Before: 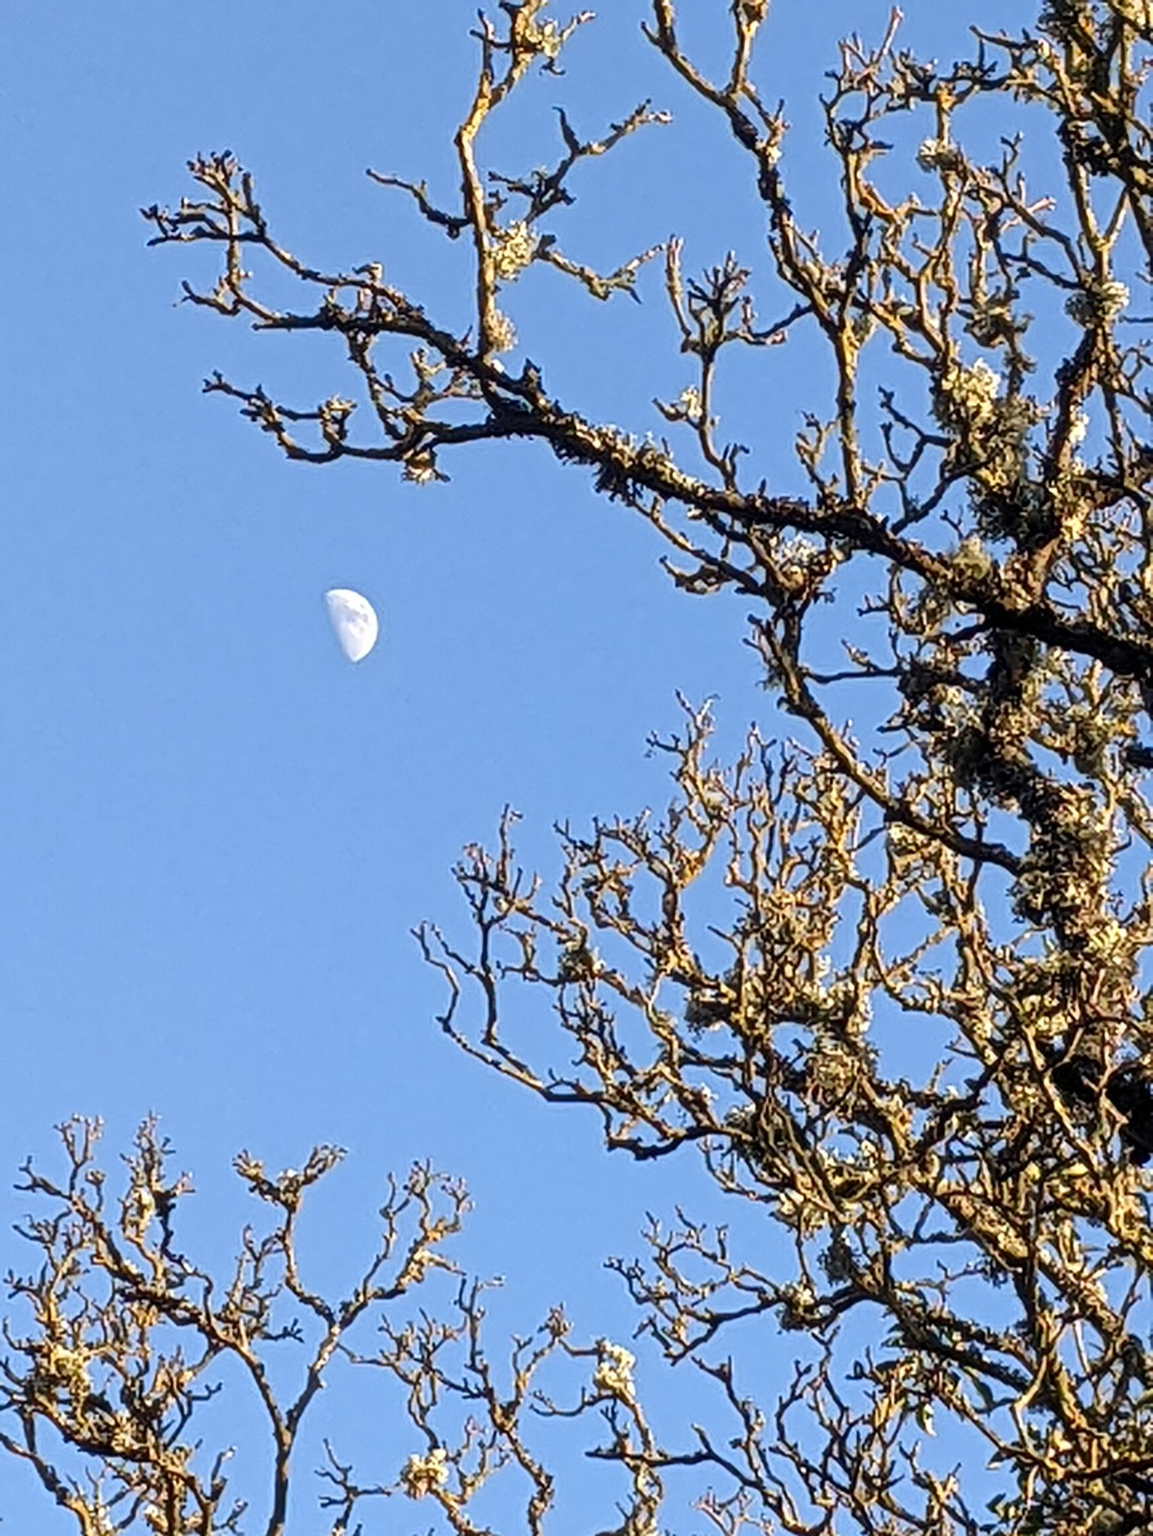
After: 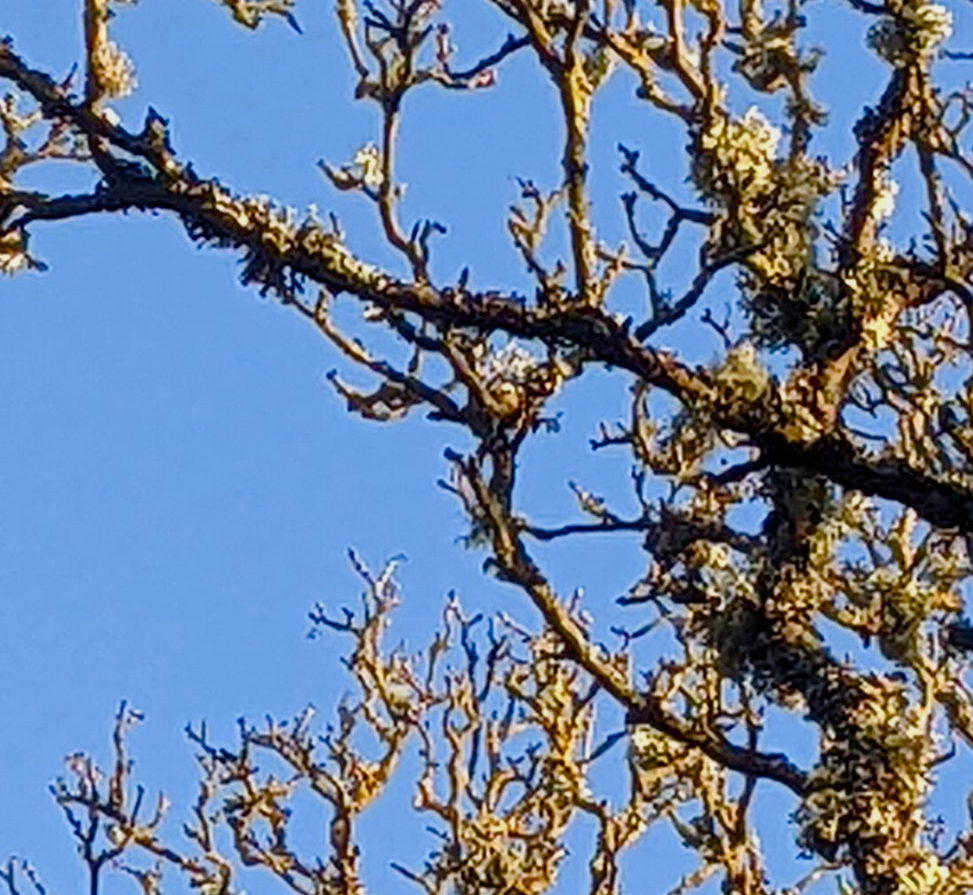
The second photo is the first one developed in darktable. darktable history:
crop: left 35.99%, top 18.163%, right 0.605%, bottom 38.042%
color balance rgb: perceptual saturation grading › global saturation 34.954%, perceptual saturation grading › highlights -29.946%, perceptual saturation grading › shadows 34.715%, contrast -10.072%
